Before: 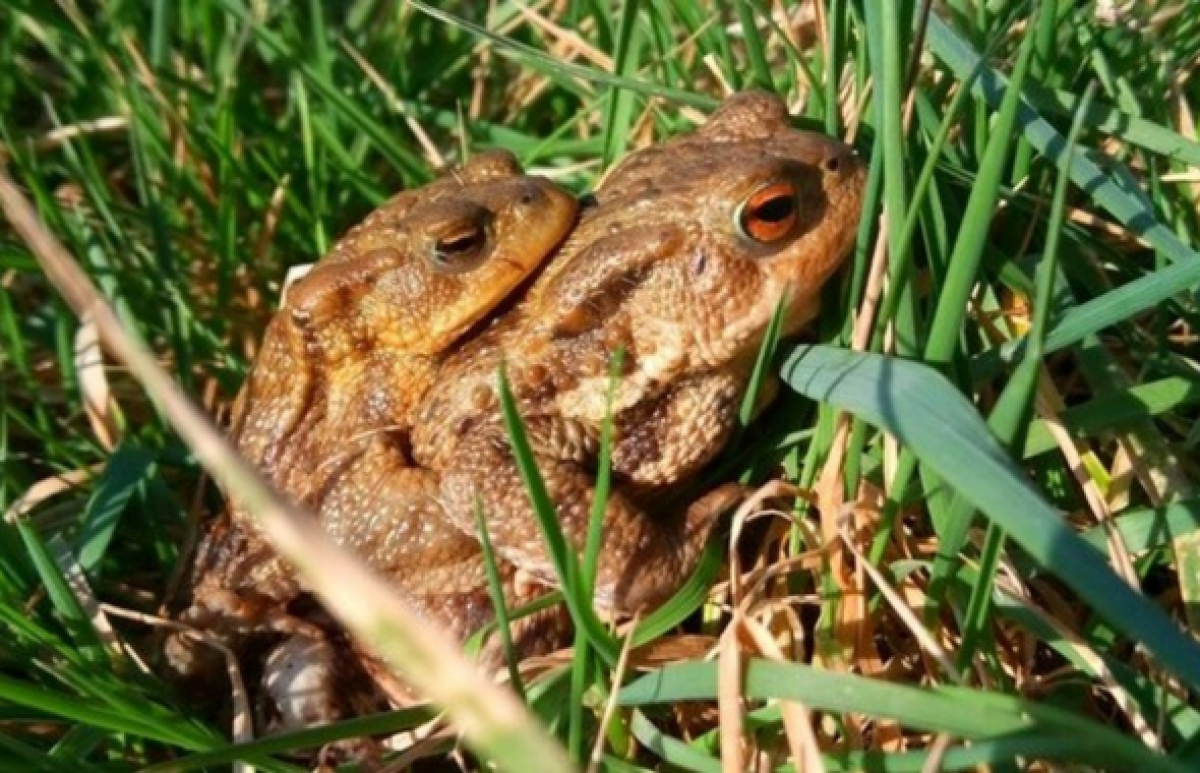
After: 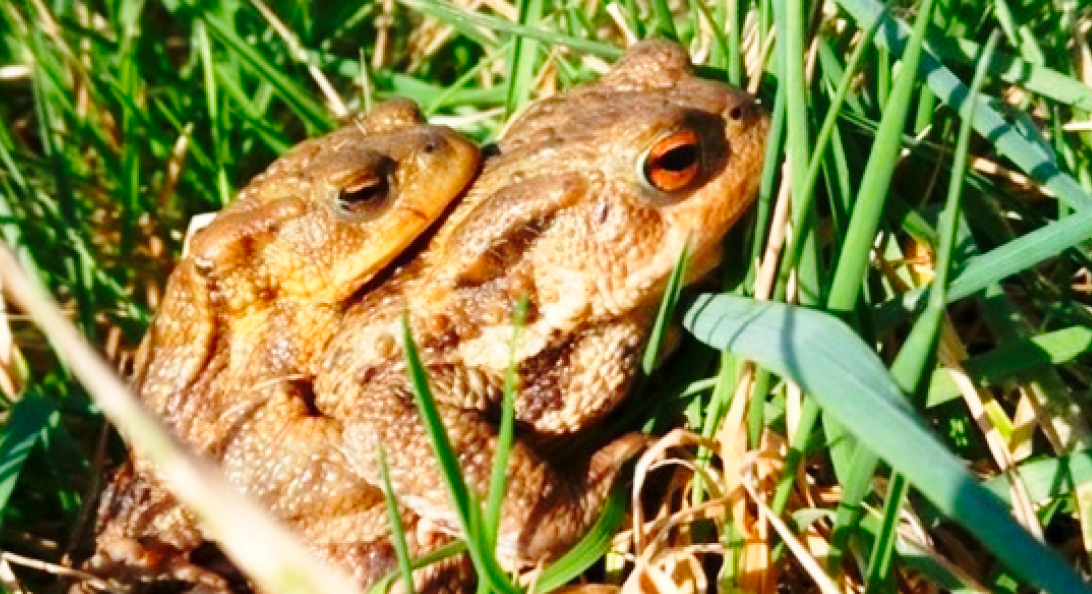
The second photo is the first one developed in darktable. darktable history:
base curve: curves: ch0 [(0, 0) (0.028, 0.03) (0.121, 0.232) (0.46, 0.748) (0.859, 0.968) (1, 1)], preserve colors none
crop: left 8.155%, top 6.611%, bottom 15.385%
